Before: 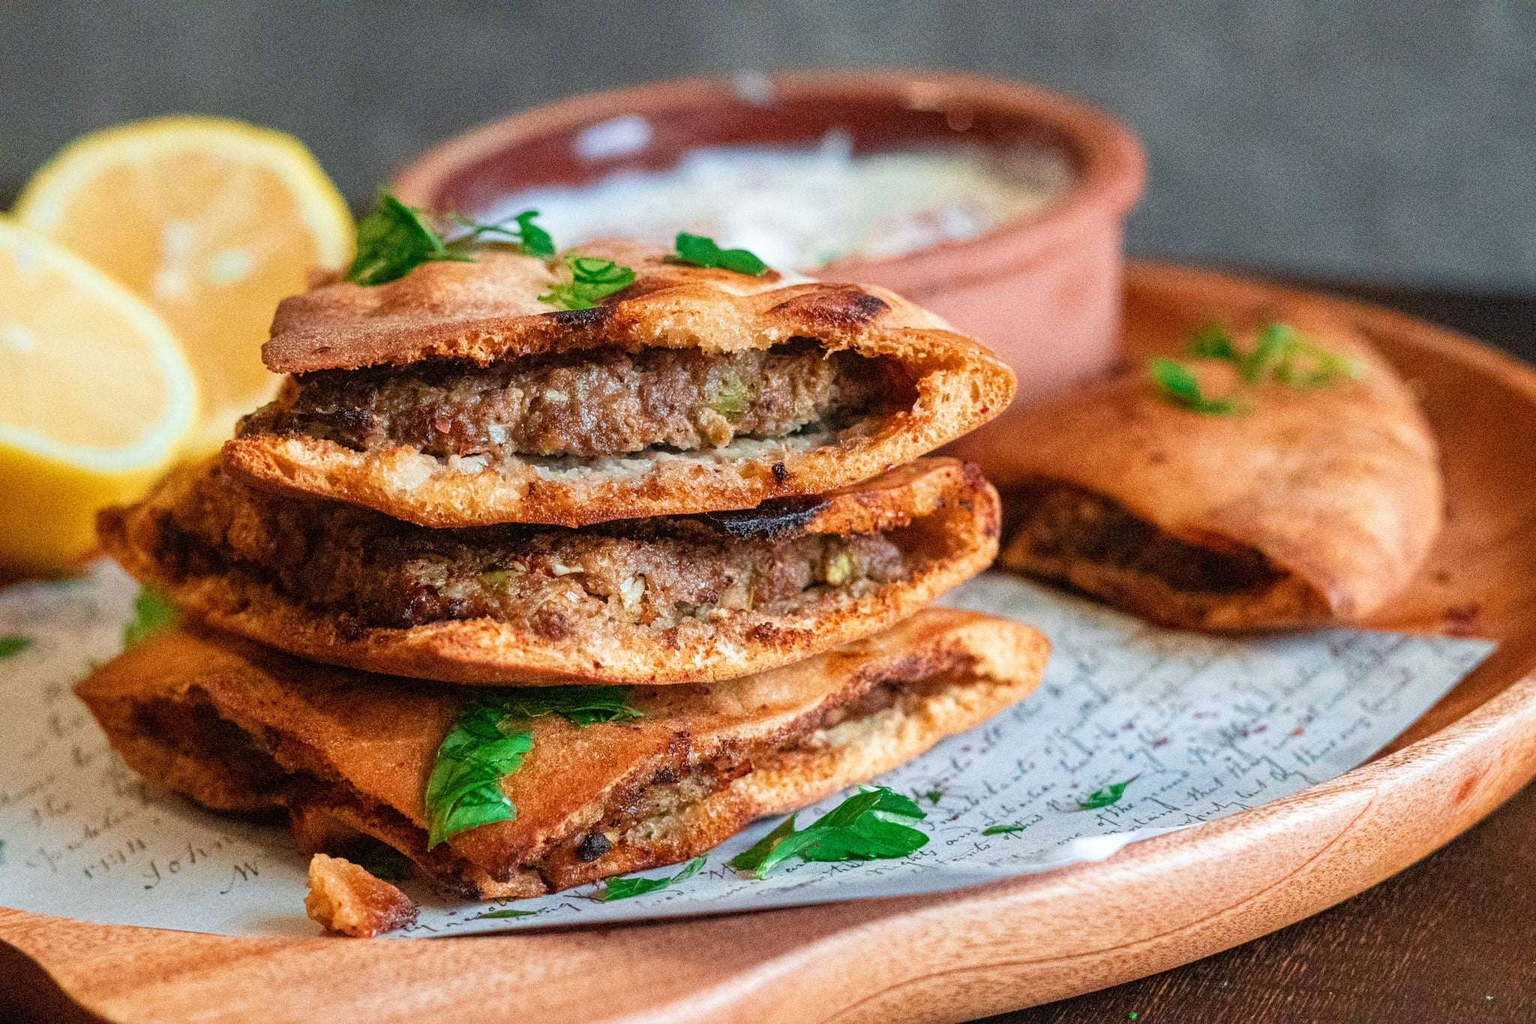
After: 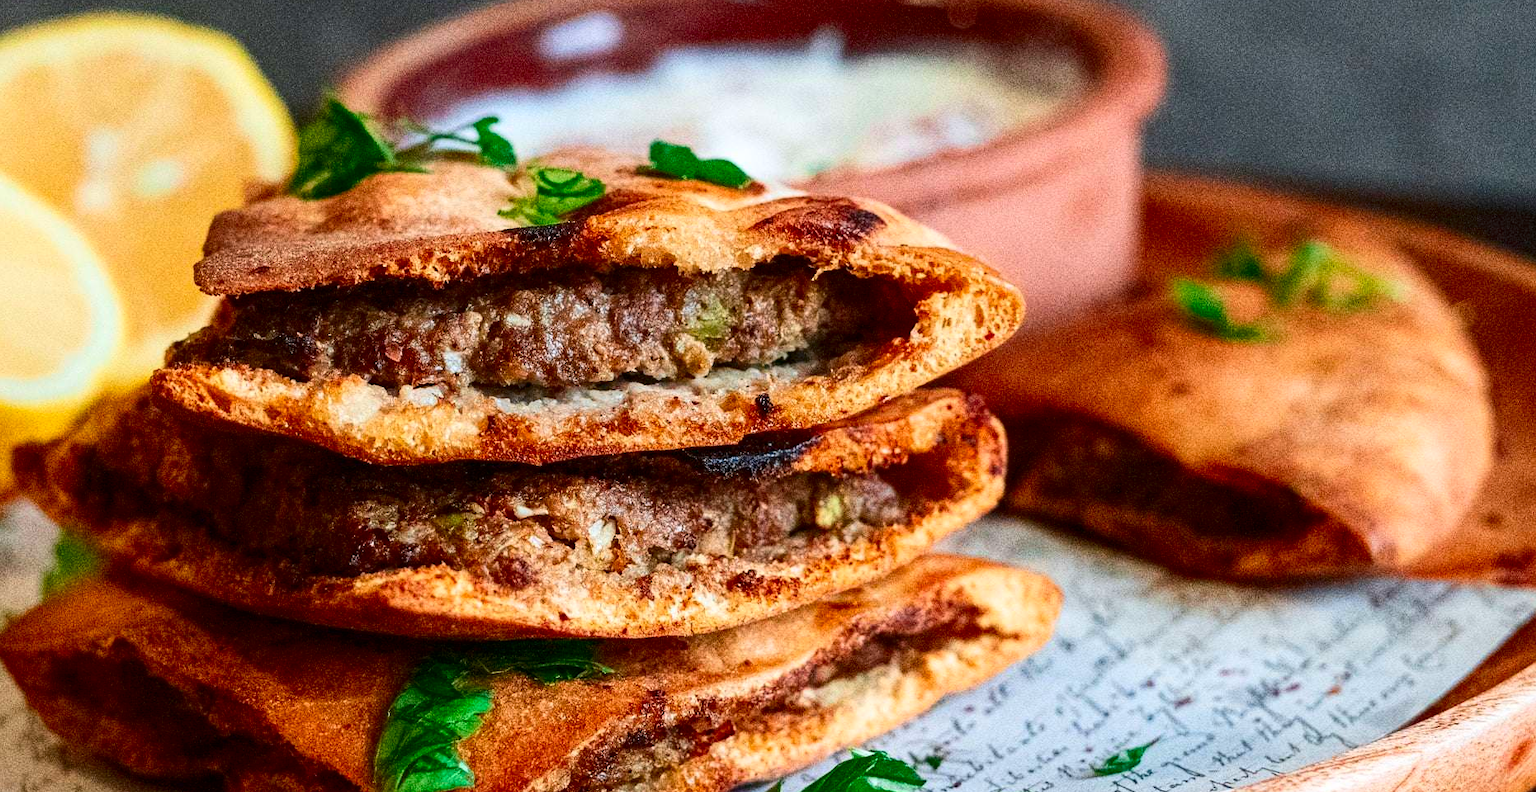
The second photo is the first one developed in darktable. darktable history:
contrast brightness saturation: contrast 0.21, brightness -0.11, saturation 0.21
crop: left 5.596%, top 10.314%, right 3.534%, bottom 19.395%
